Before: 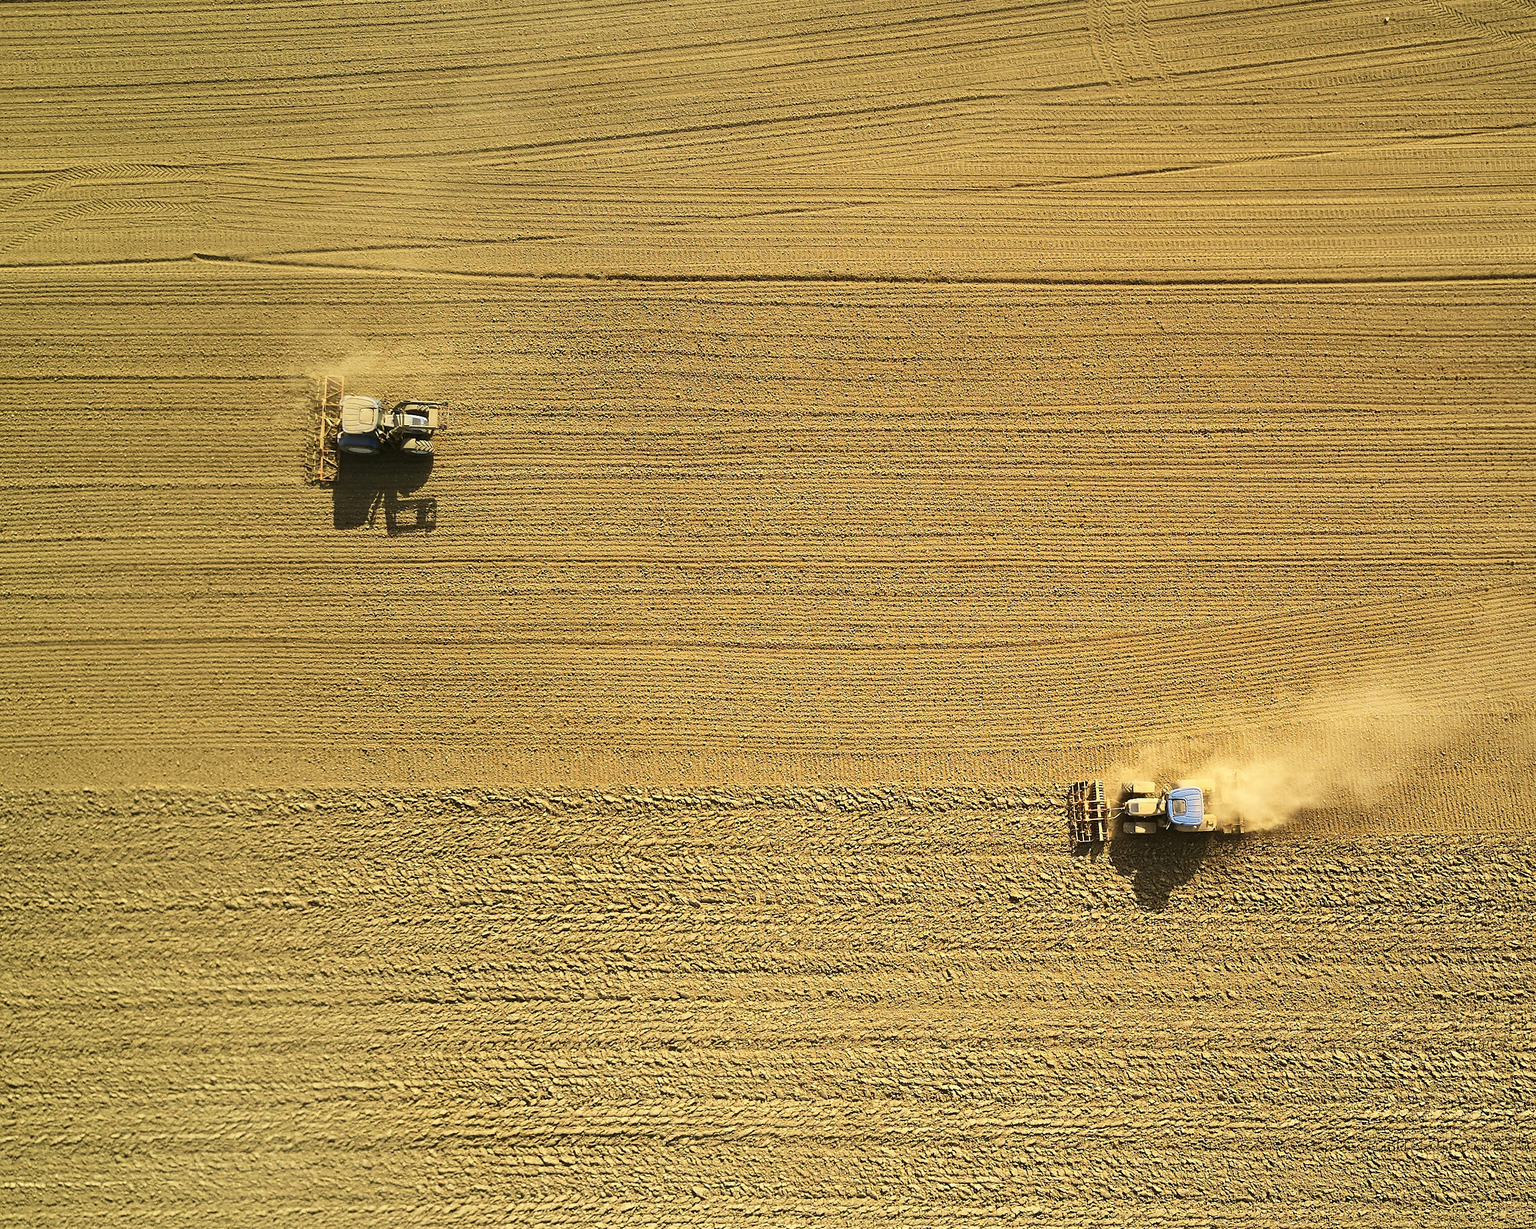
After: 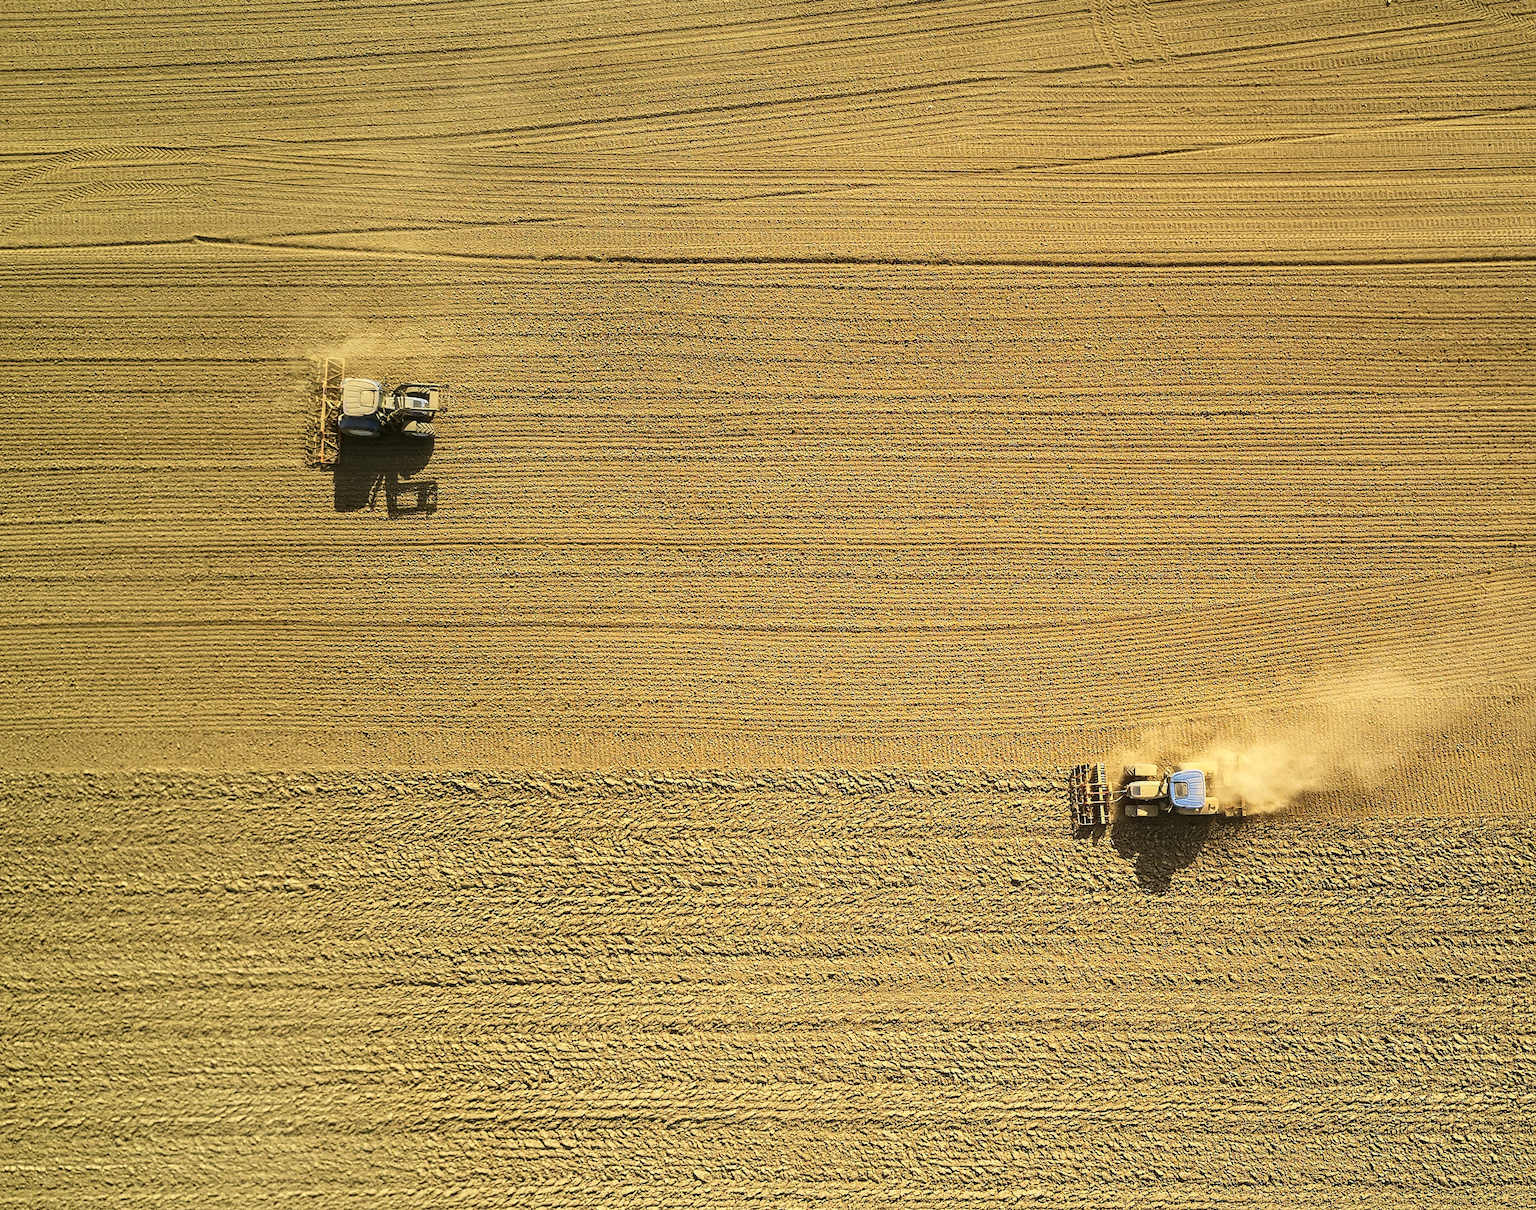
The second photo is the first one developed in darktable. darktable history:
local contrast: on, module defaults
crop: top 1.518%, right 0.086%
tone equalizer: smoothing diameter 24.87%, edges refinement/feathering 13.44, preserve details guided filter
